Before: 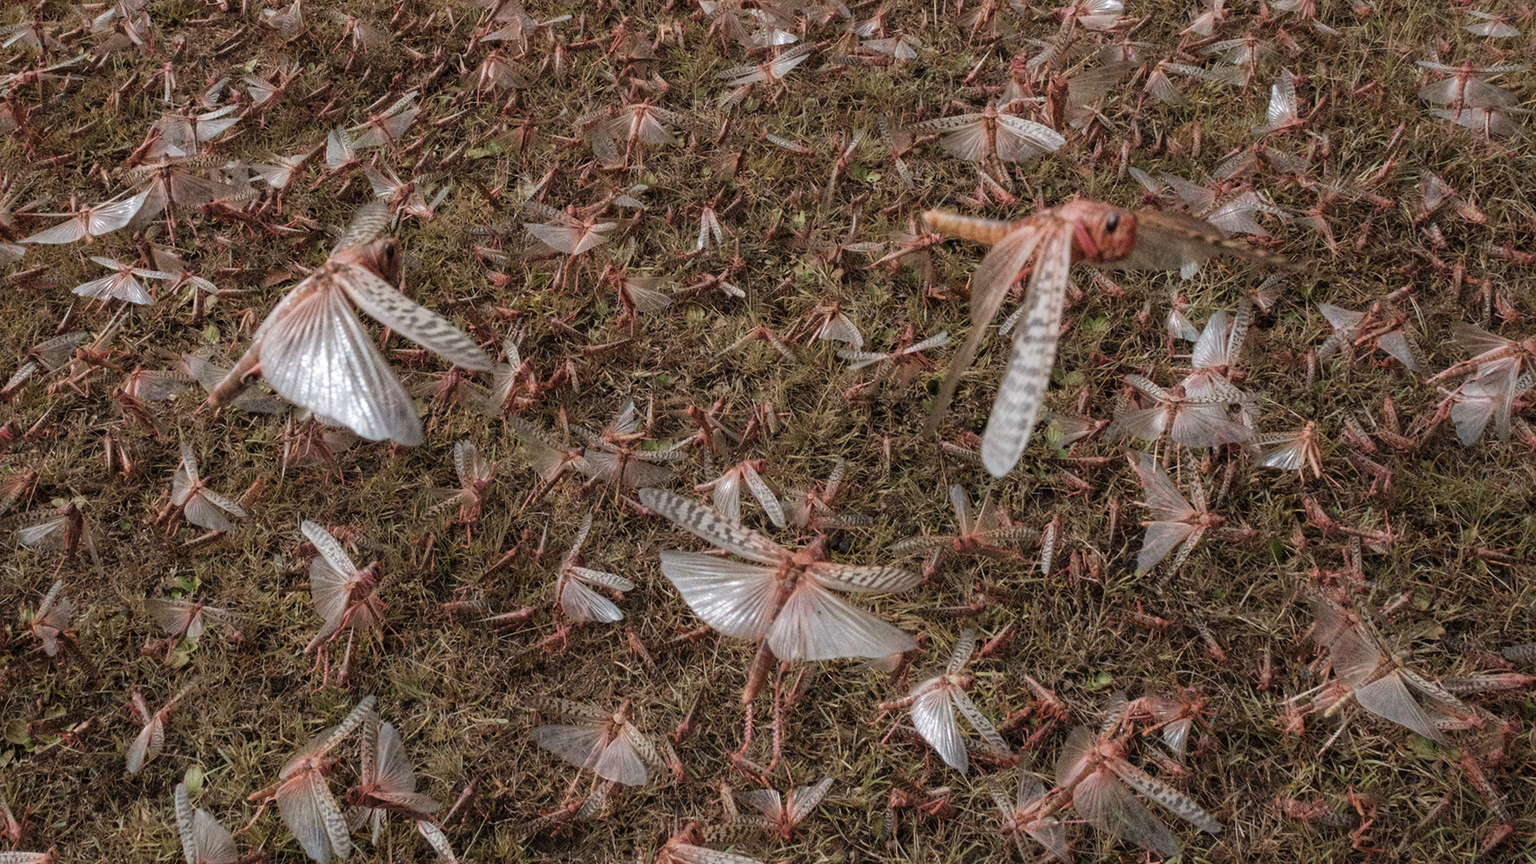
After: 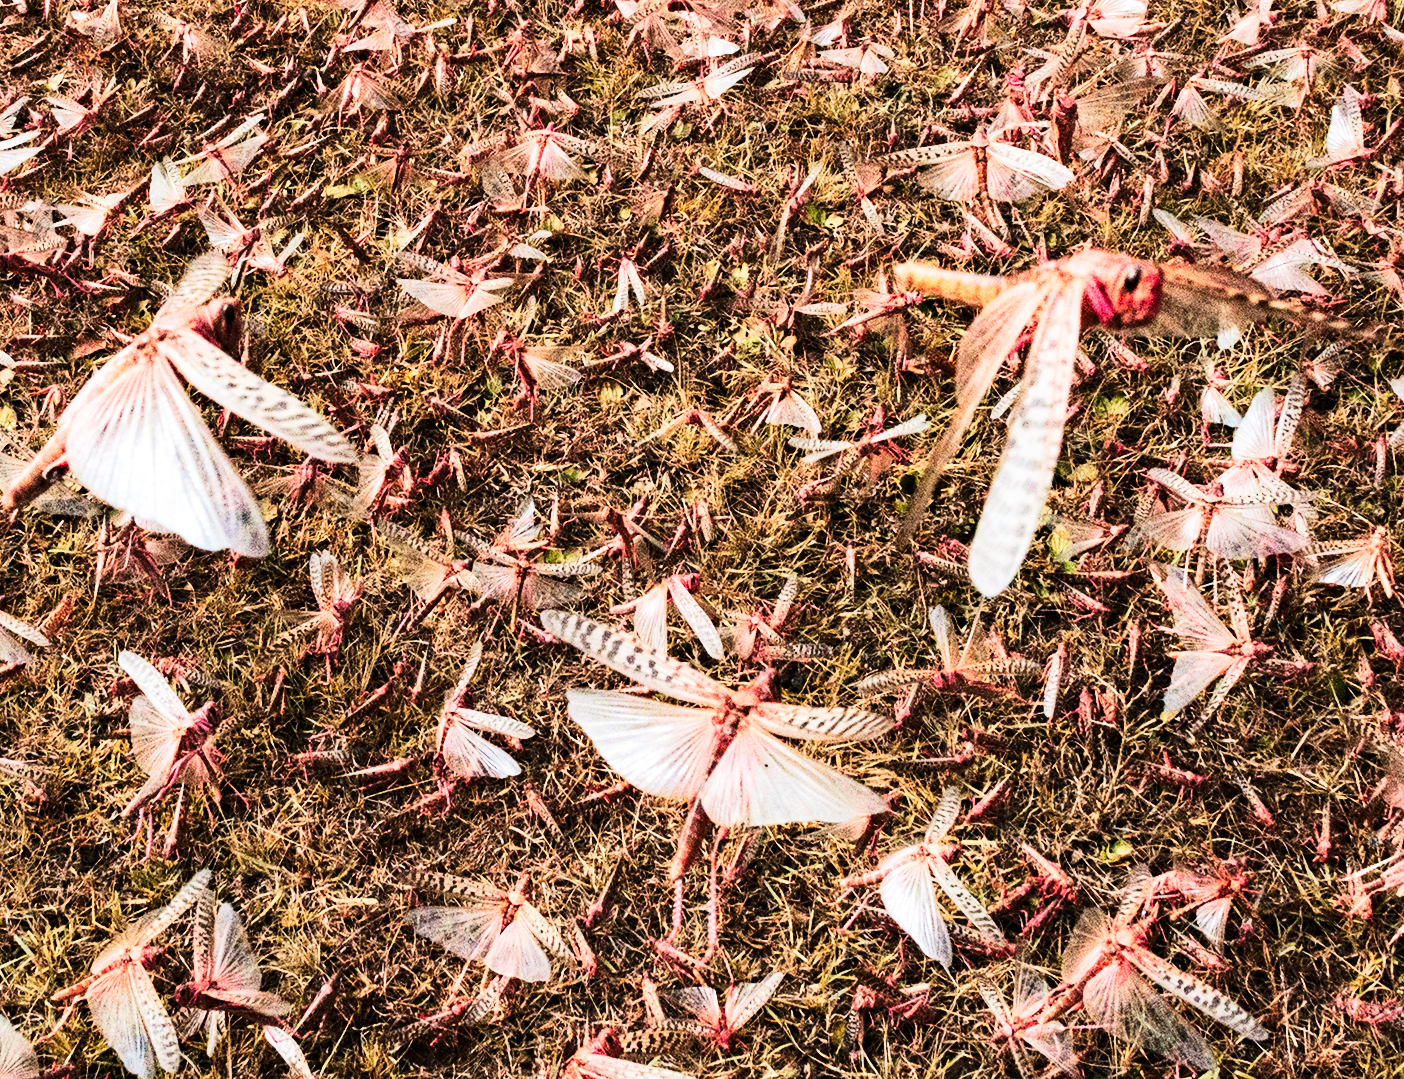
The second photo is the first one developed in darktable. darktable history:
color zones: curves: ch1 [(0.239, 0.552) (0.75, 0.5)]; ch2 [(0.25, 0.462) (0.749, 0.457)]
haze removal: compatibility mode true, adaptive false
base curve: curves: ch0 [(0, 0) (0.007, 0.004) (0.027, 0.03) (0.046, 0.07) (0.207, 0.54) (0.442, 0.872) (0.673, 0.972) (1, 1)], preserve colors none
crop: left 13.439%, right 13.408%
tone curve: curves: ch0 [(0, 0) (0.288, 0.201) (0.683, 0.793) (1, 1)], color space Lab, linked channels, preserve colors none
exposure: compensate exposure bias true, compensate highlight preservation false
